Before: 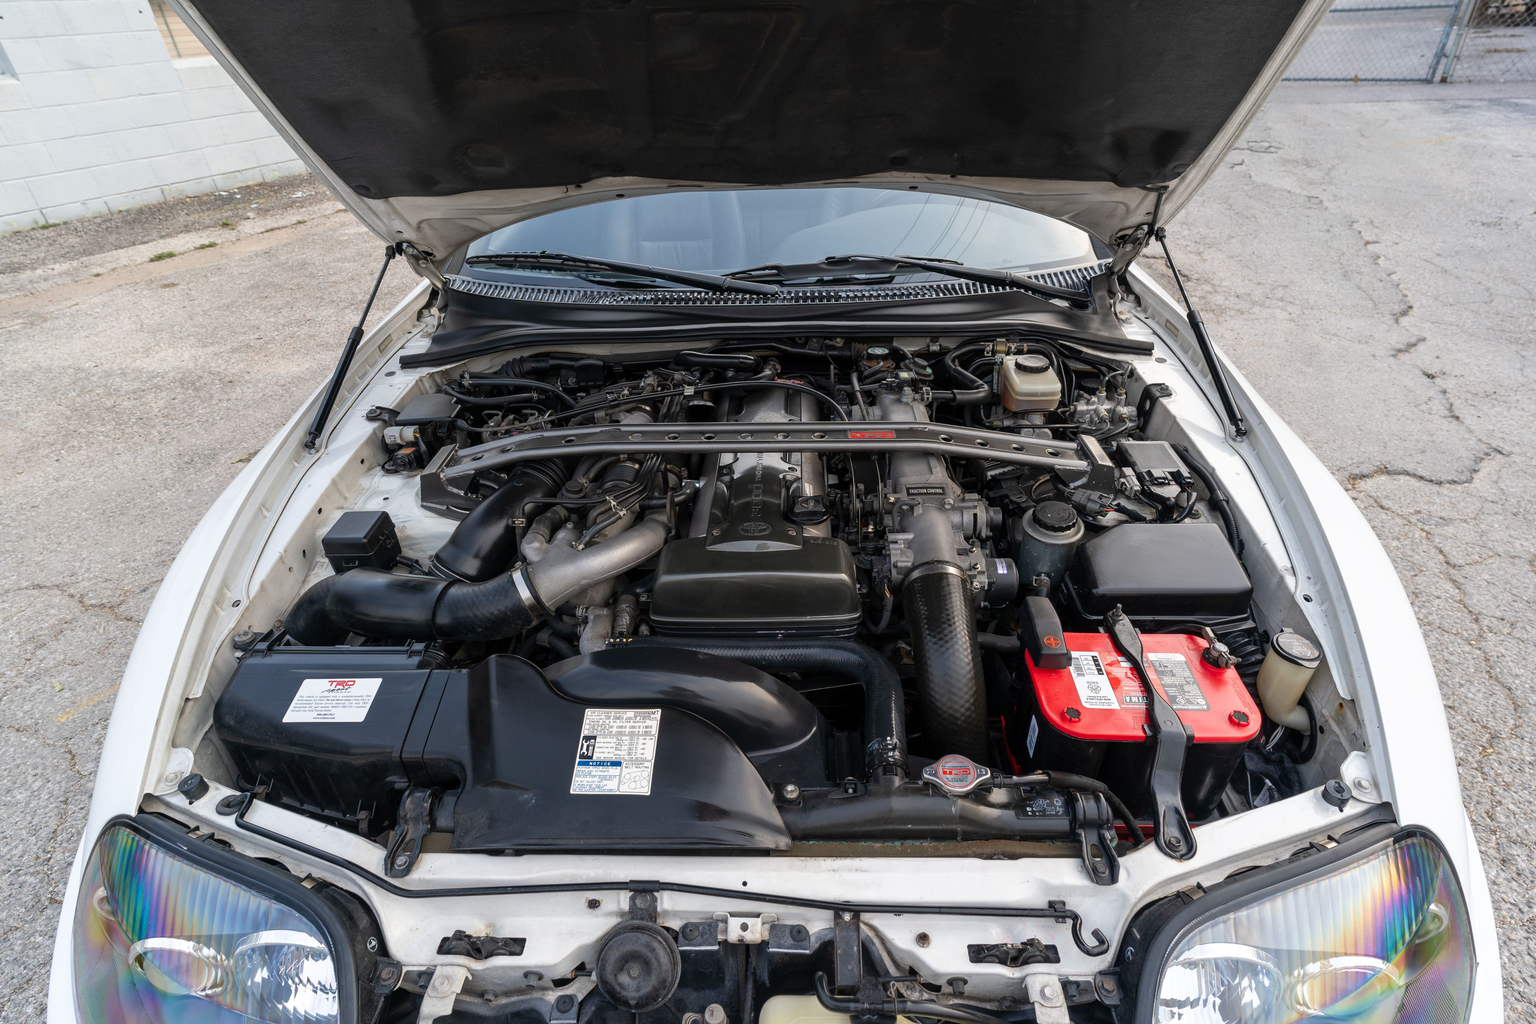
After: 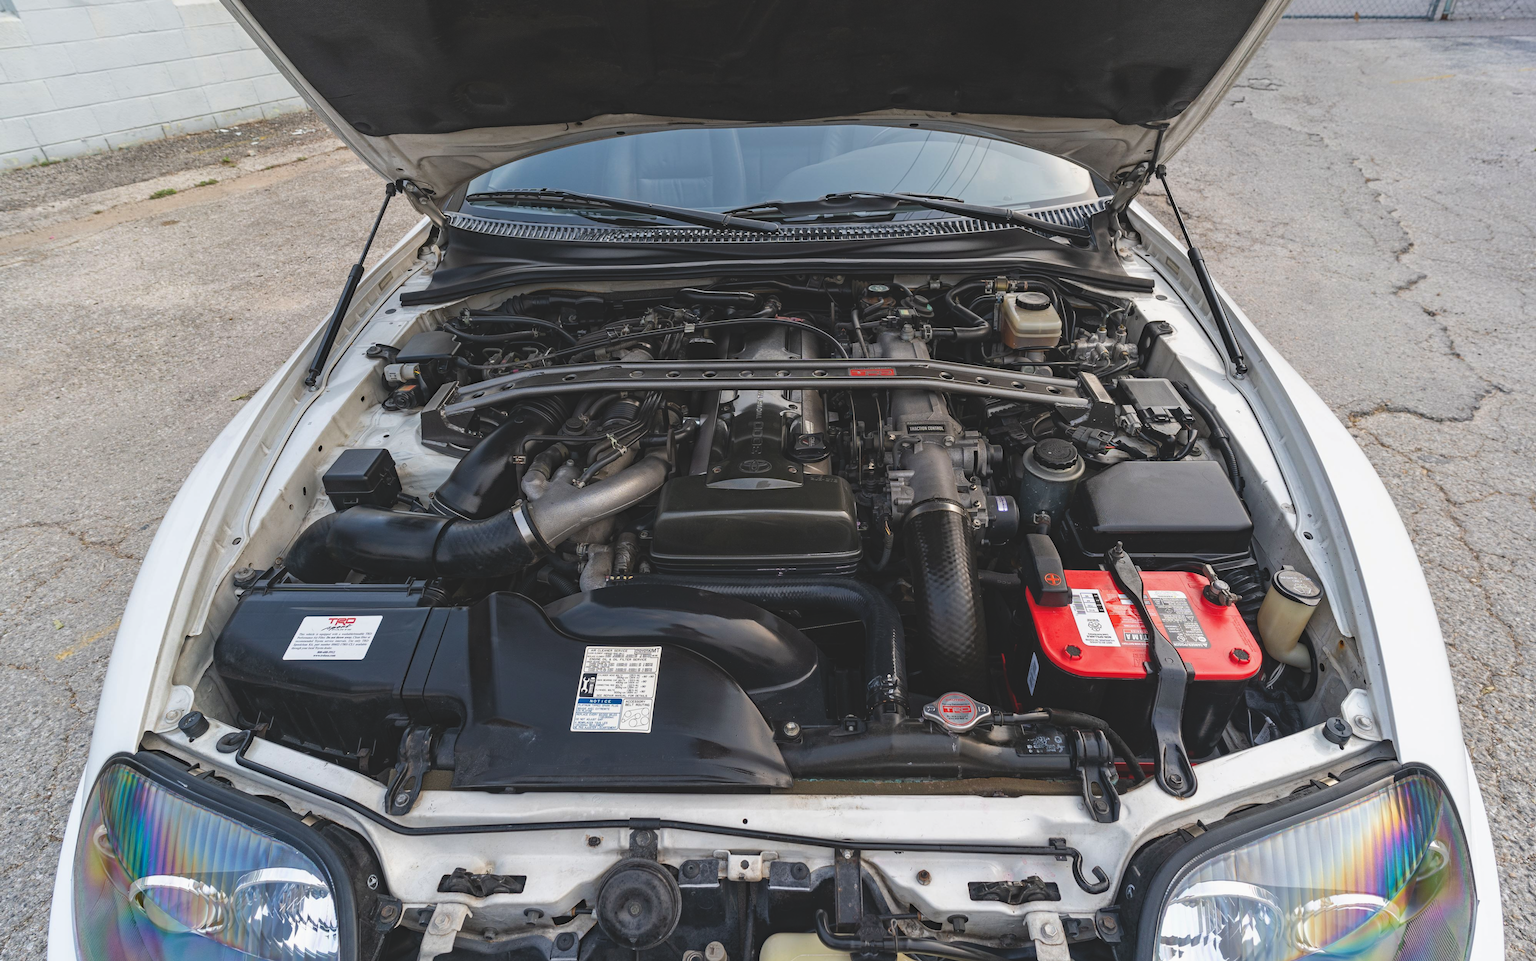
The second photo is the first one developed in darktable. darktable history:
tone equalizer: edges refinement/feathering 500, mask exposure compensation -1.57 EV, preserve details no
crop and rotate: top 6.17%
haze removal: strength 0.303, distance 0.247, compatibility mode true, adaptive false
exposure: black level correction -0.017, exposure -1.097 EV, compensate exposure bias true, compensate highlight preservation false
